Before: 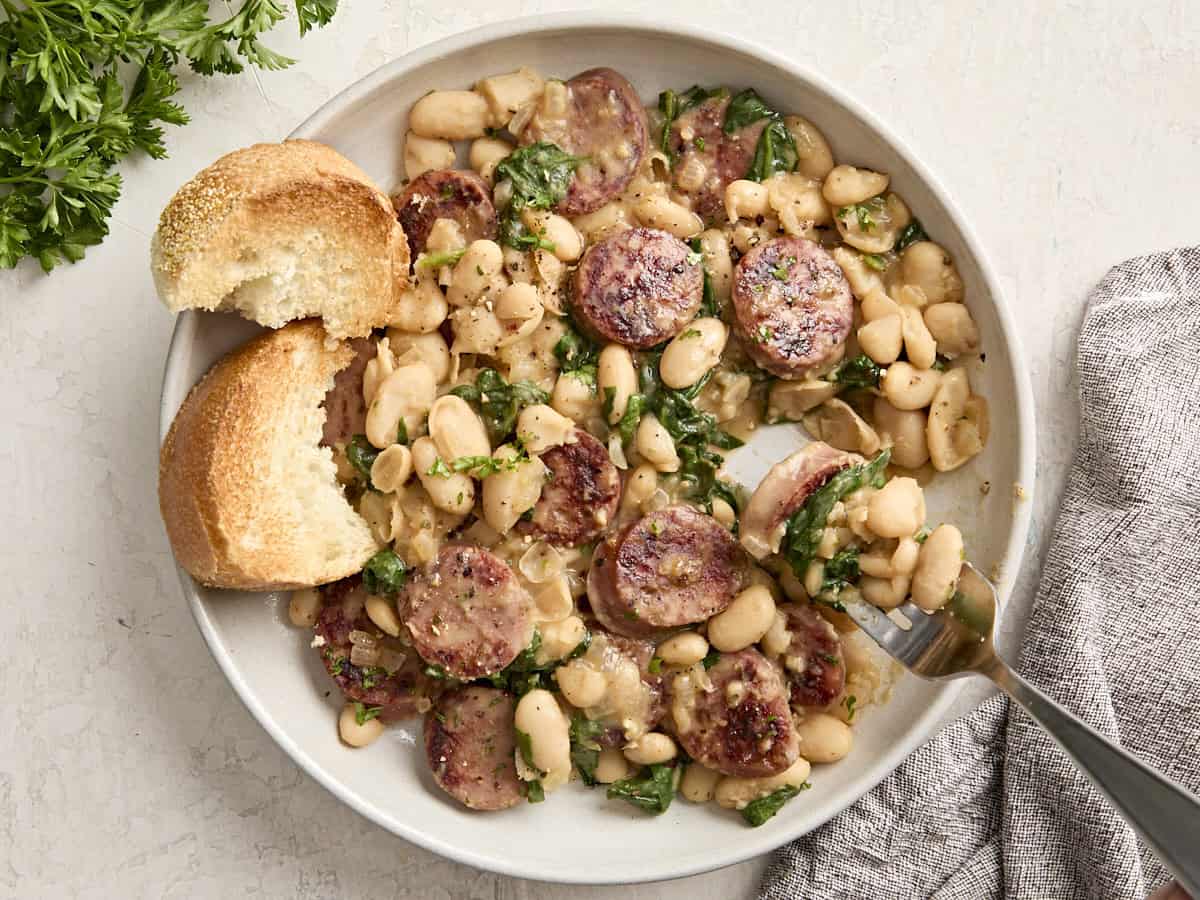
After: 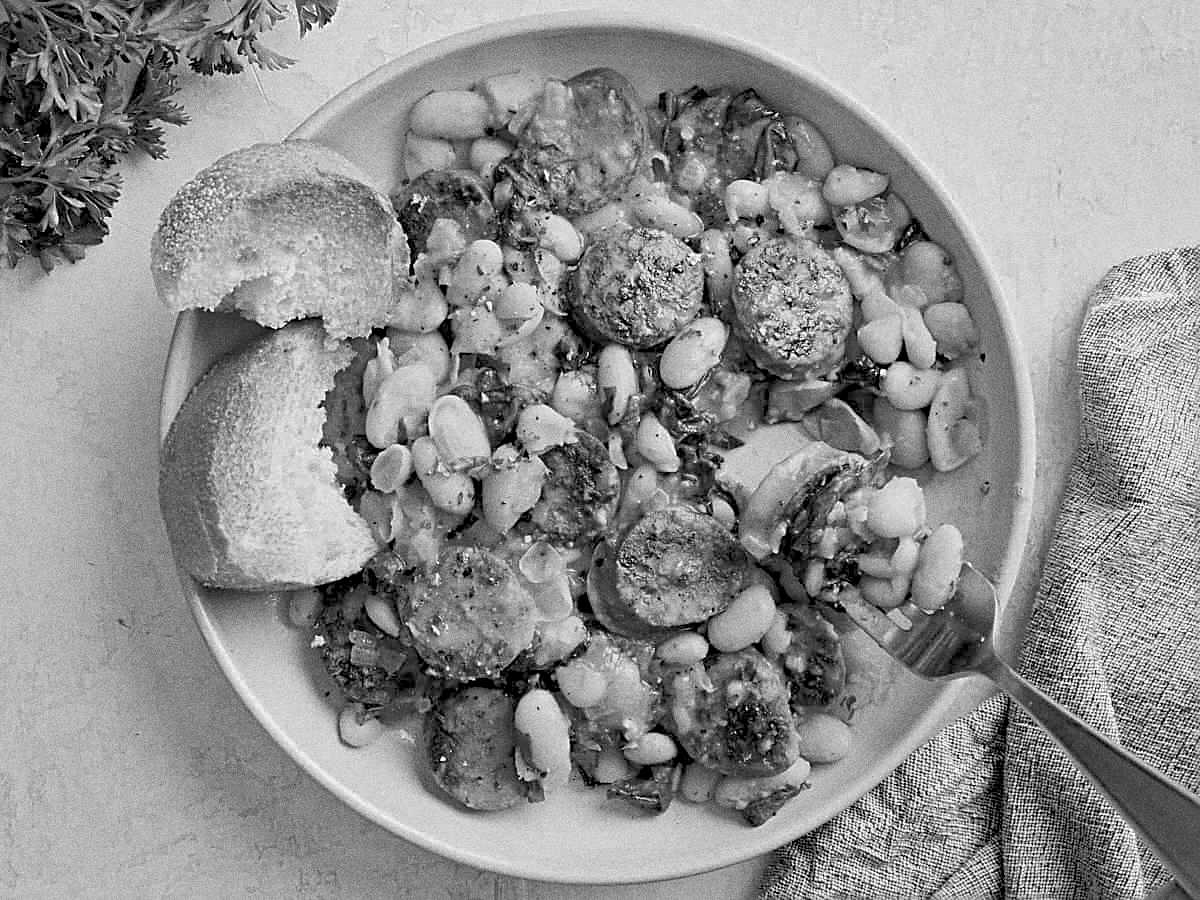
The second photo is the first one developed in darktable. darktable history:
shadows and highlights: on, module defaults
grain: coarseness 0.09 ISO, strength 40%
monochrome: on, module defaults
exposure: black level correction 0.009, exposure -0.159 EV, compensate highlight preservation false
sharpen: on, module defaults
